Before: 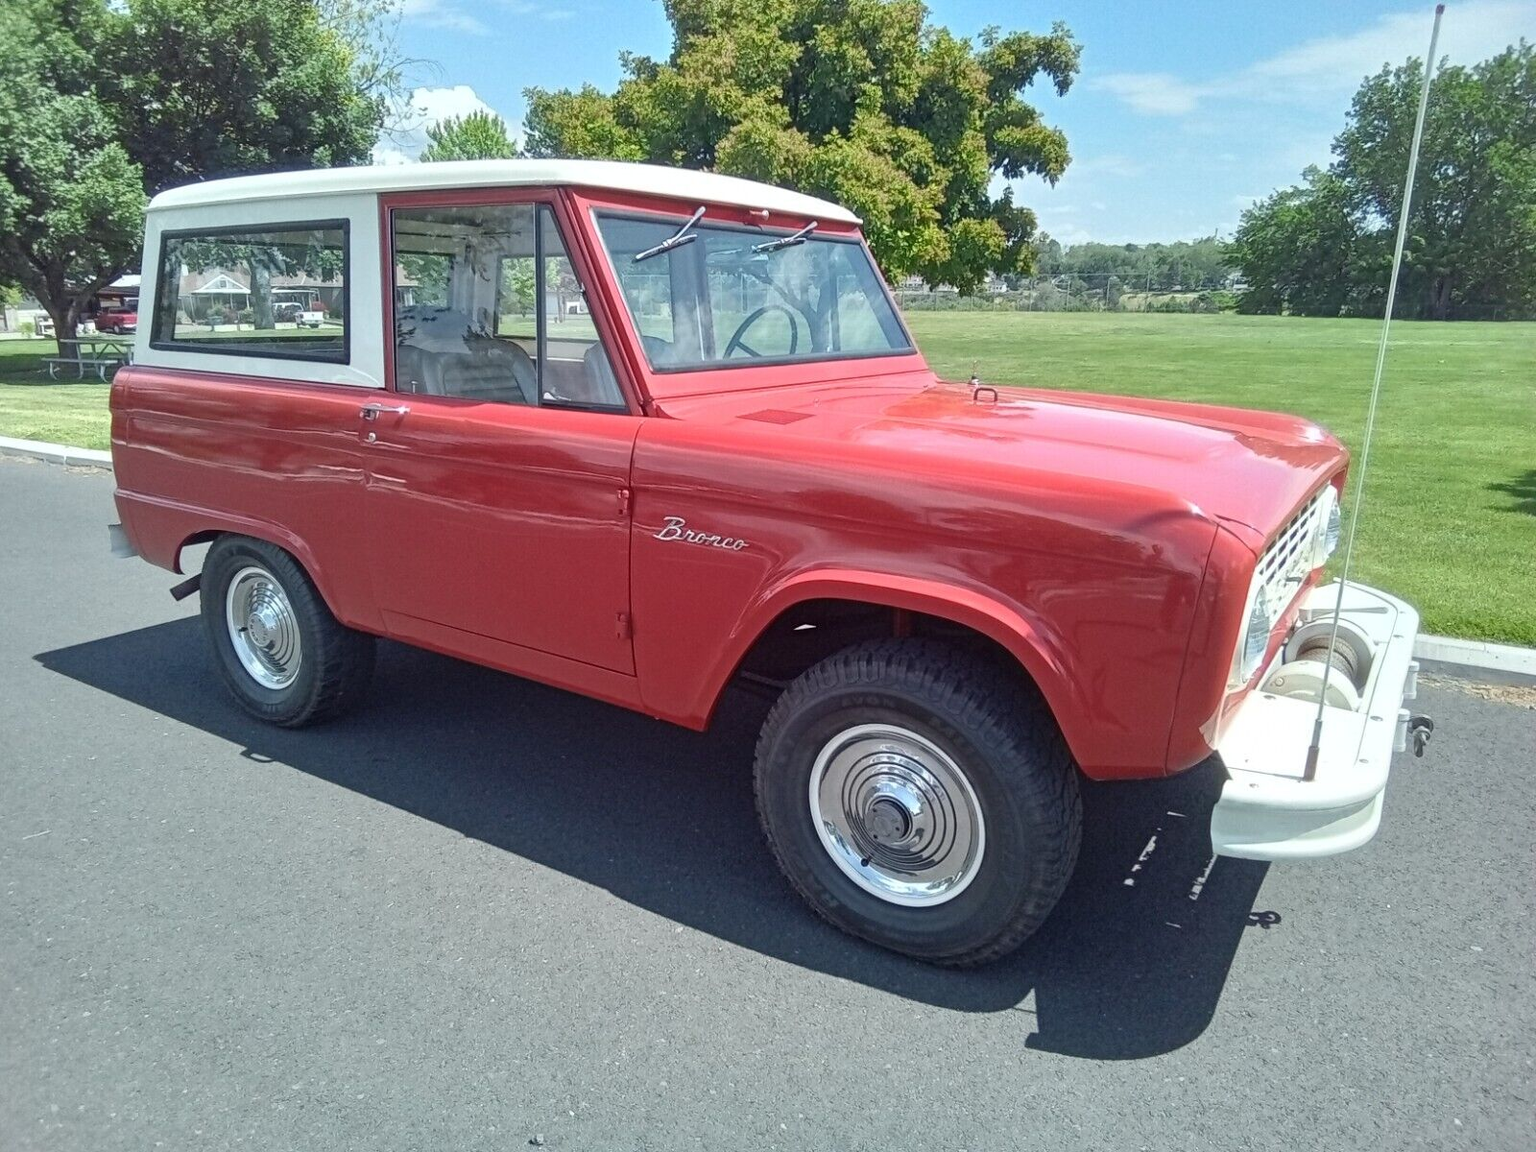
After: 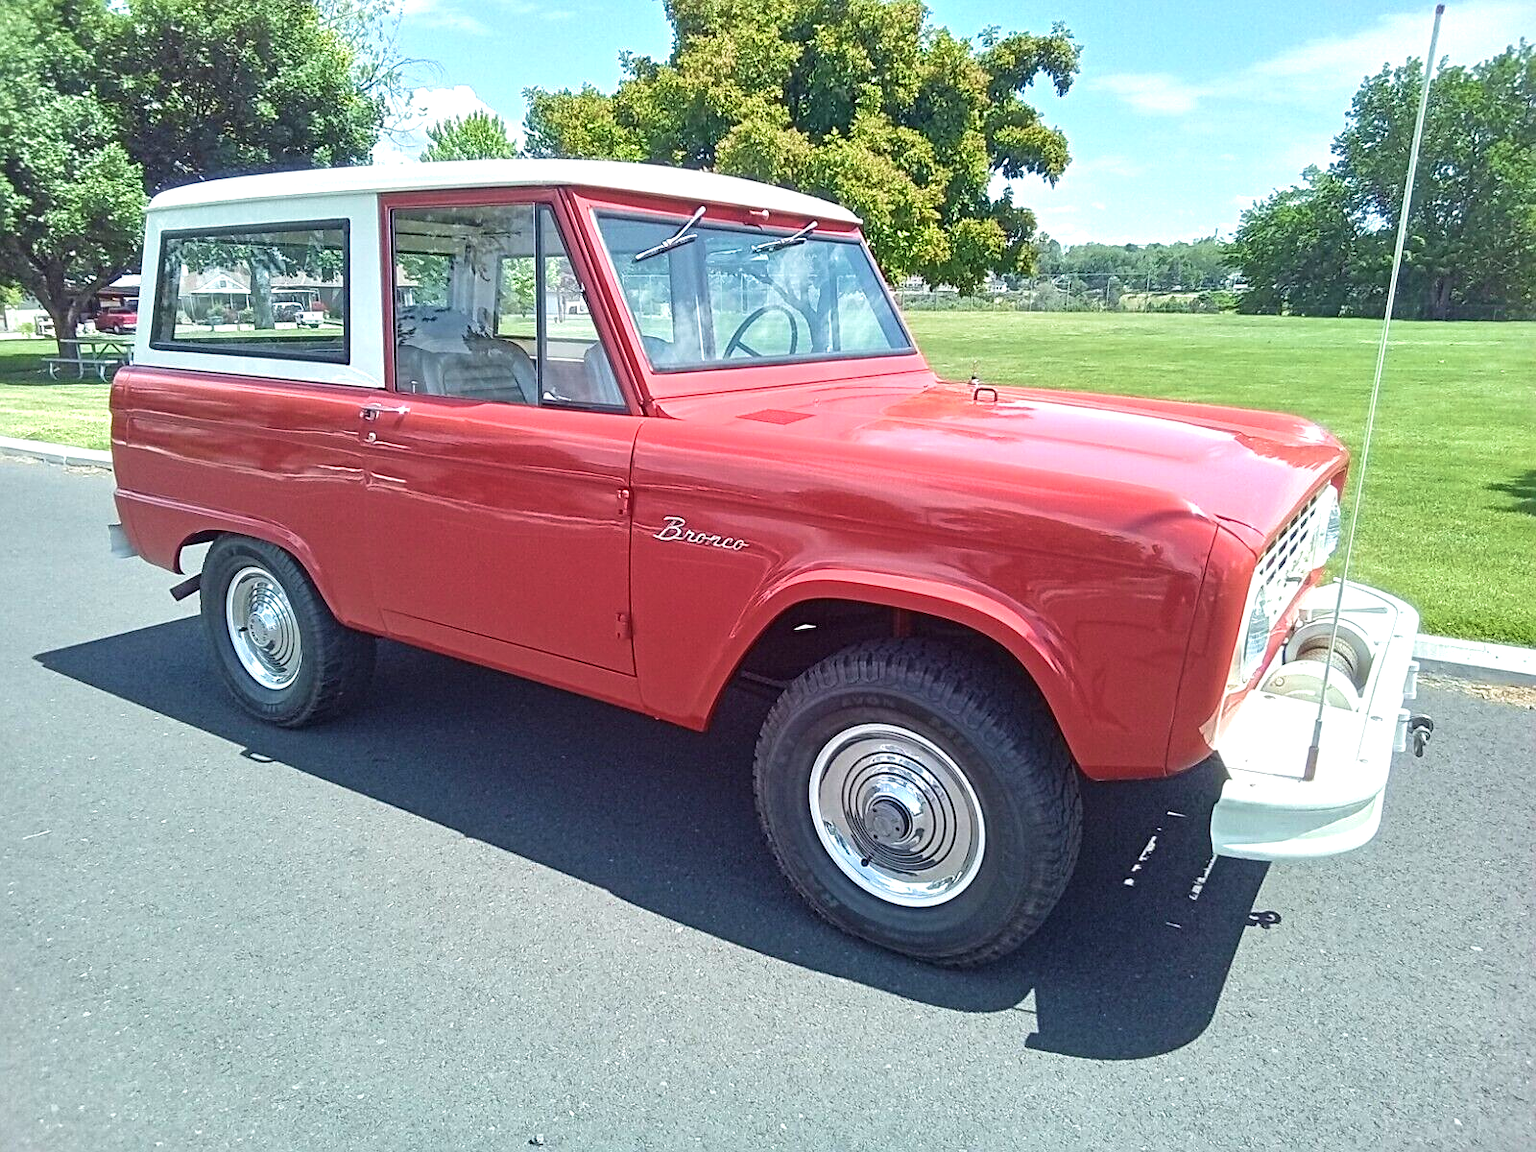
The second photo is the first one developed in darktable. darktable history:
sharpen: on, module defaults
velvia: on, module defaults
exposure: black level correction 0, exposure 0.5 EV, compensate highlight preservation false
